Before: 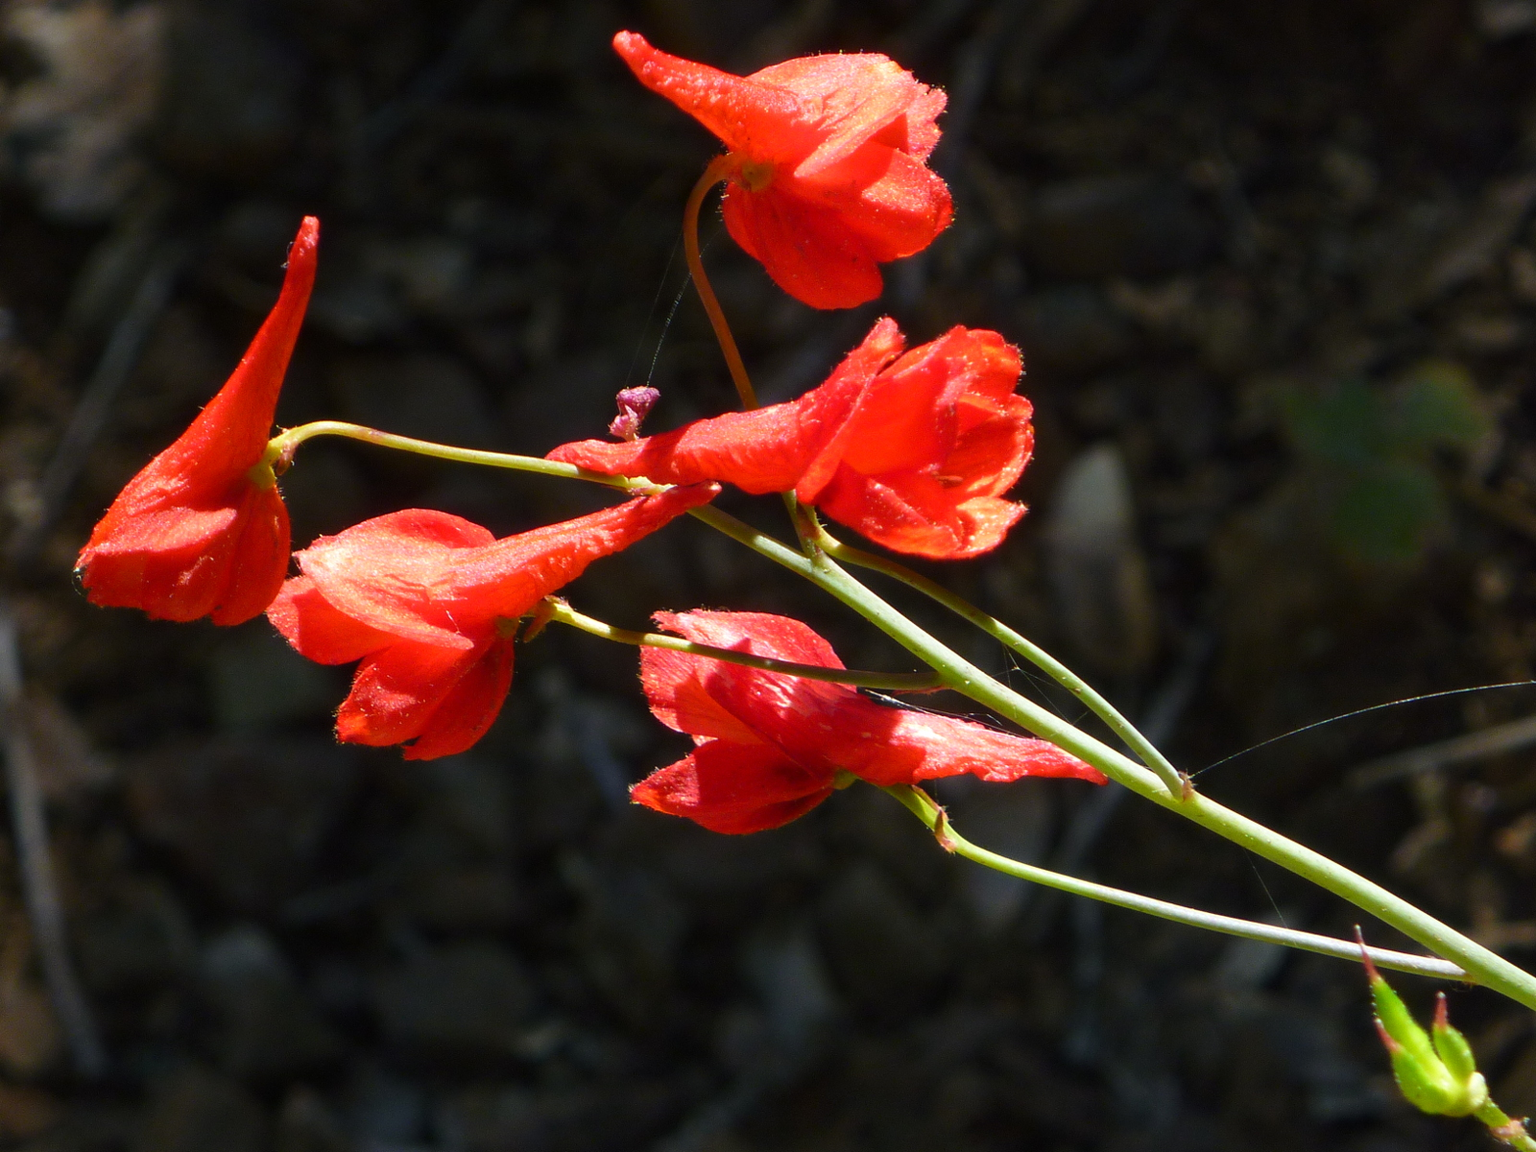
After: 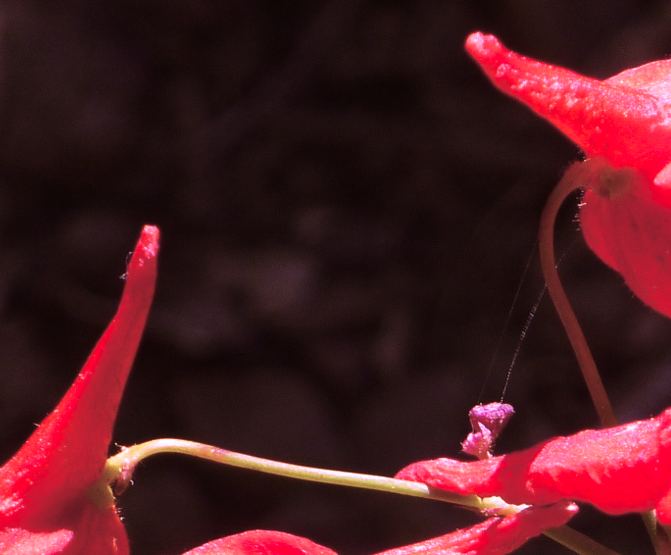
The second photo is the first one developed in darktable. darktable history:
exposure: black level correction -0.001, exposure 0.08 EV, compensate highlight preservation false
split-toning: highlights › hue 298.8°, highlights › saturation 0.73, compress 41.76%
crop and rotate: left 10.817%, top 0.062%, right 47.194%, bottom 53.626%
velvia: on, module defaults
color correction: highlights a* 15.03, highlights b* -25.07
